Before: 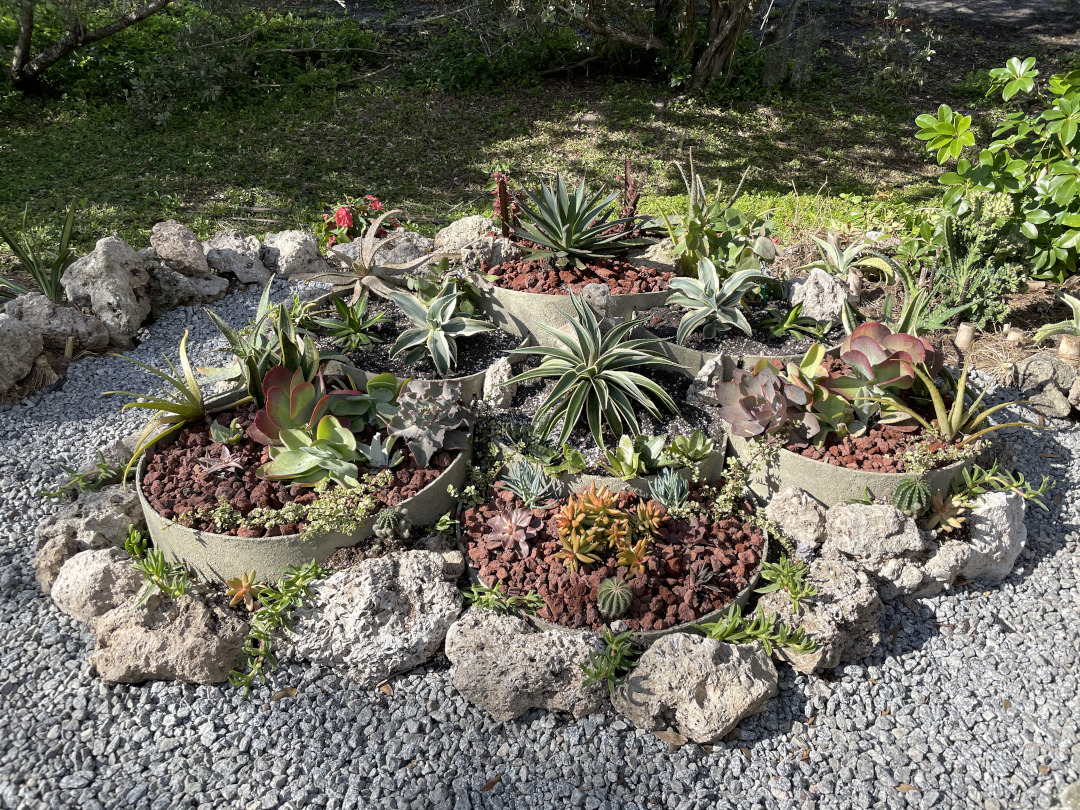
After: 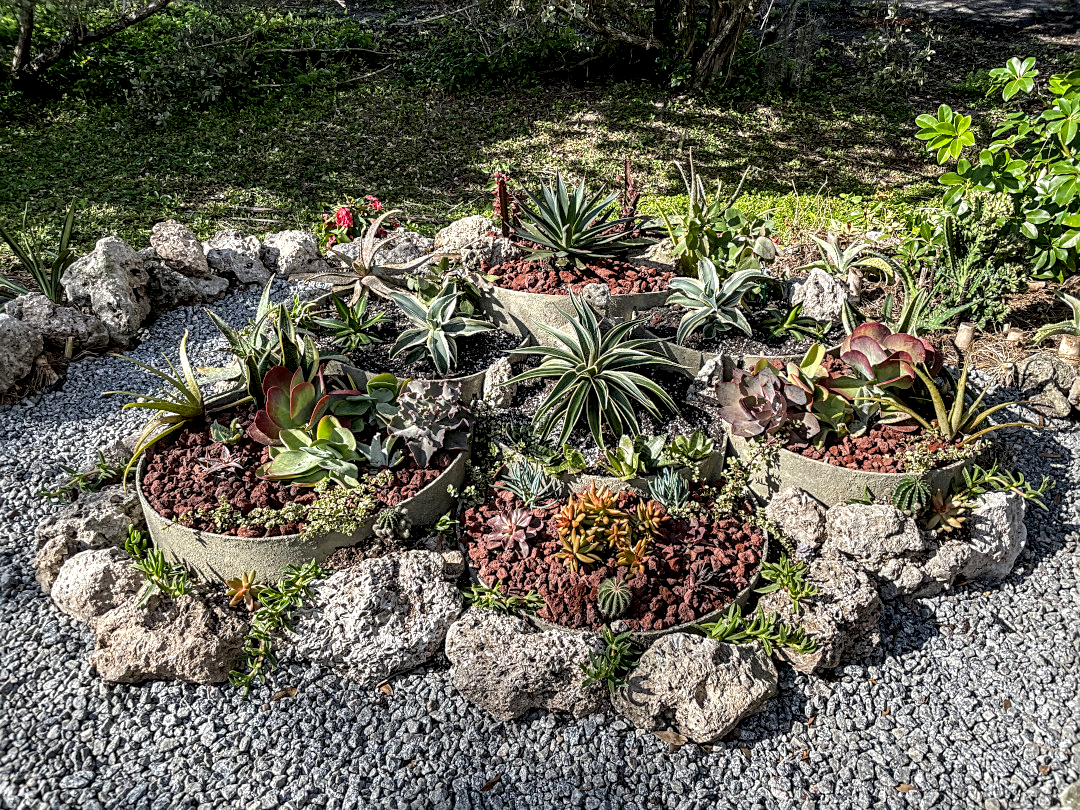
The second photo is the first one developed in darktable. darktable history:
sharpen: on, module defaults
local contrast: highlights 20%, detail 195%
shadows and highlights: radius 120.31, shadows 21.96, white point adjustment -9.61, highlights -12.59, soften with gaussian
